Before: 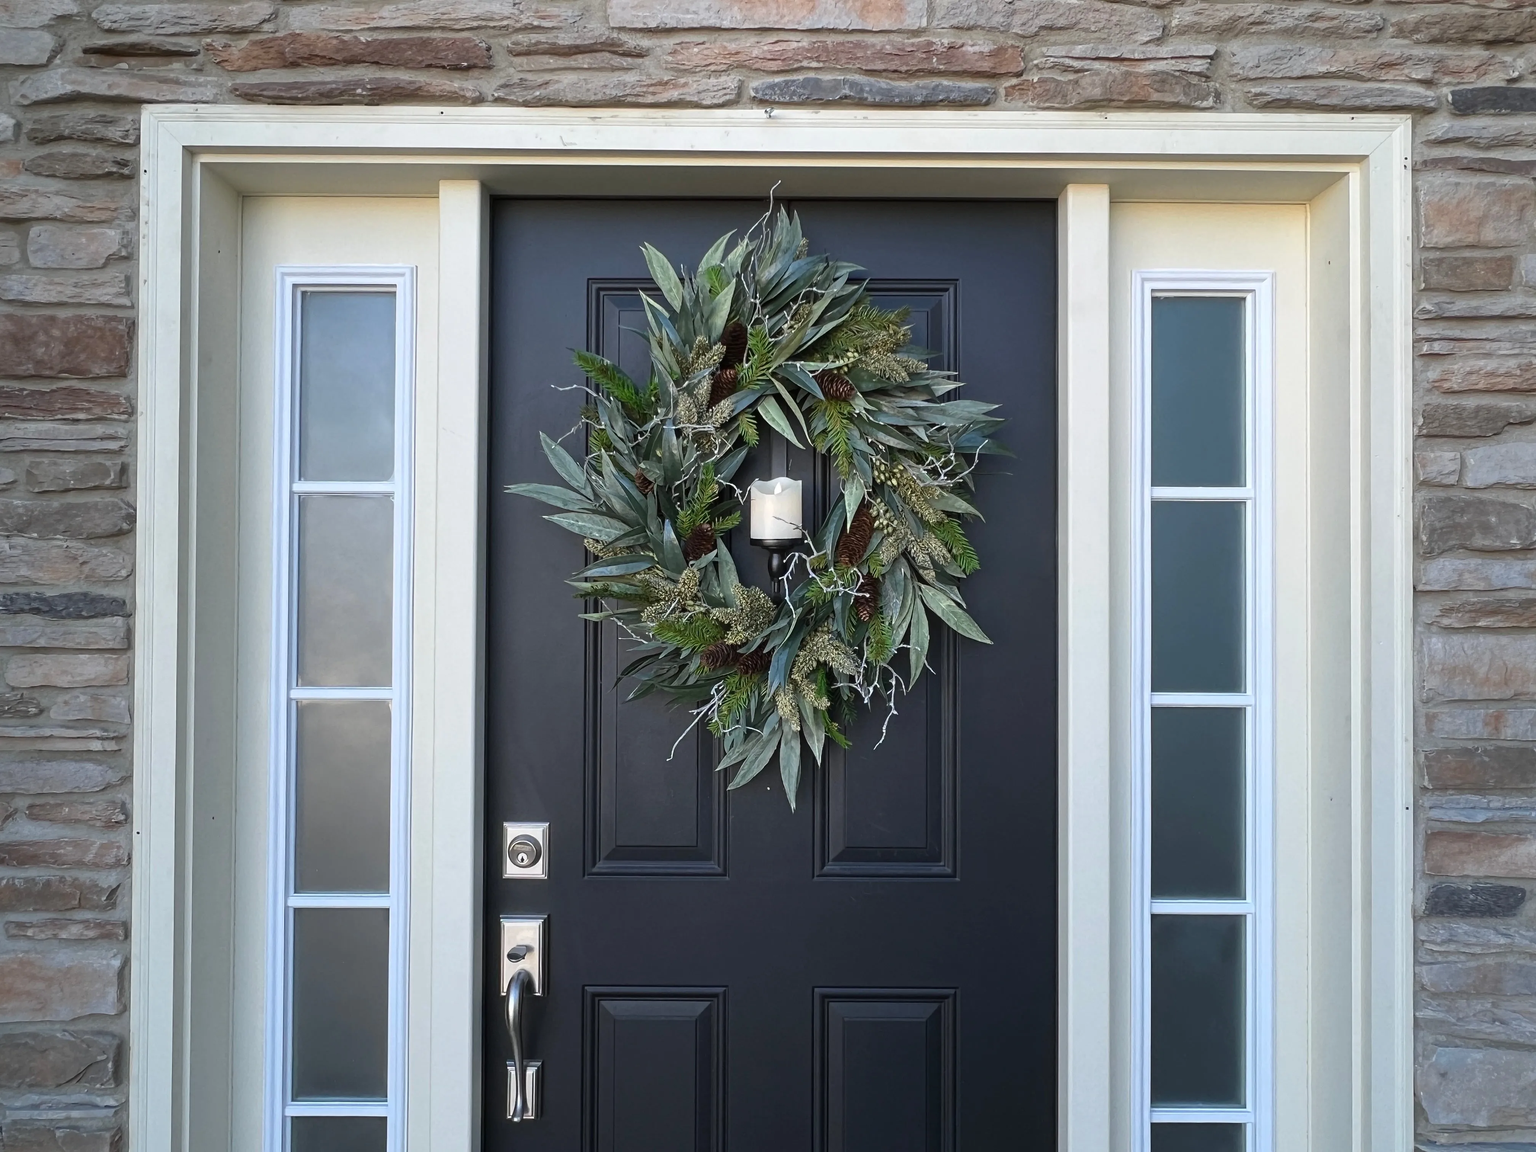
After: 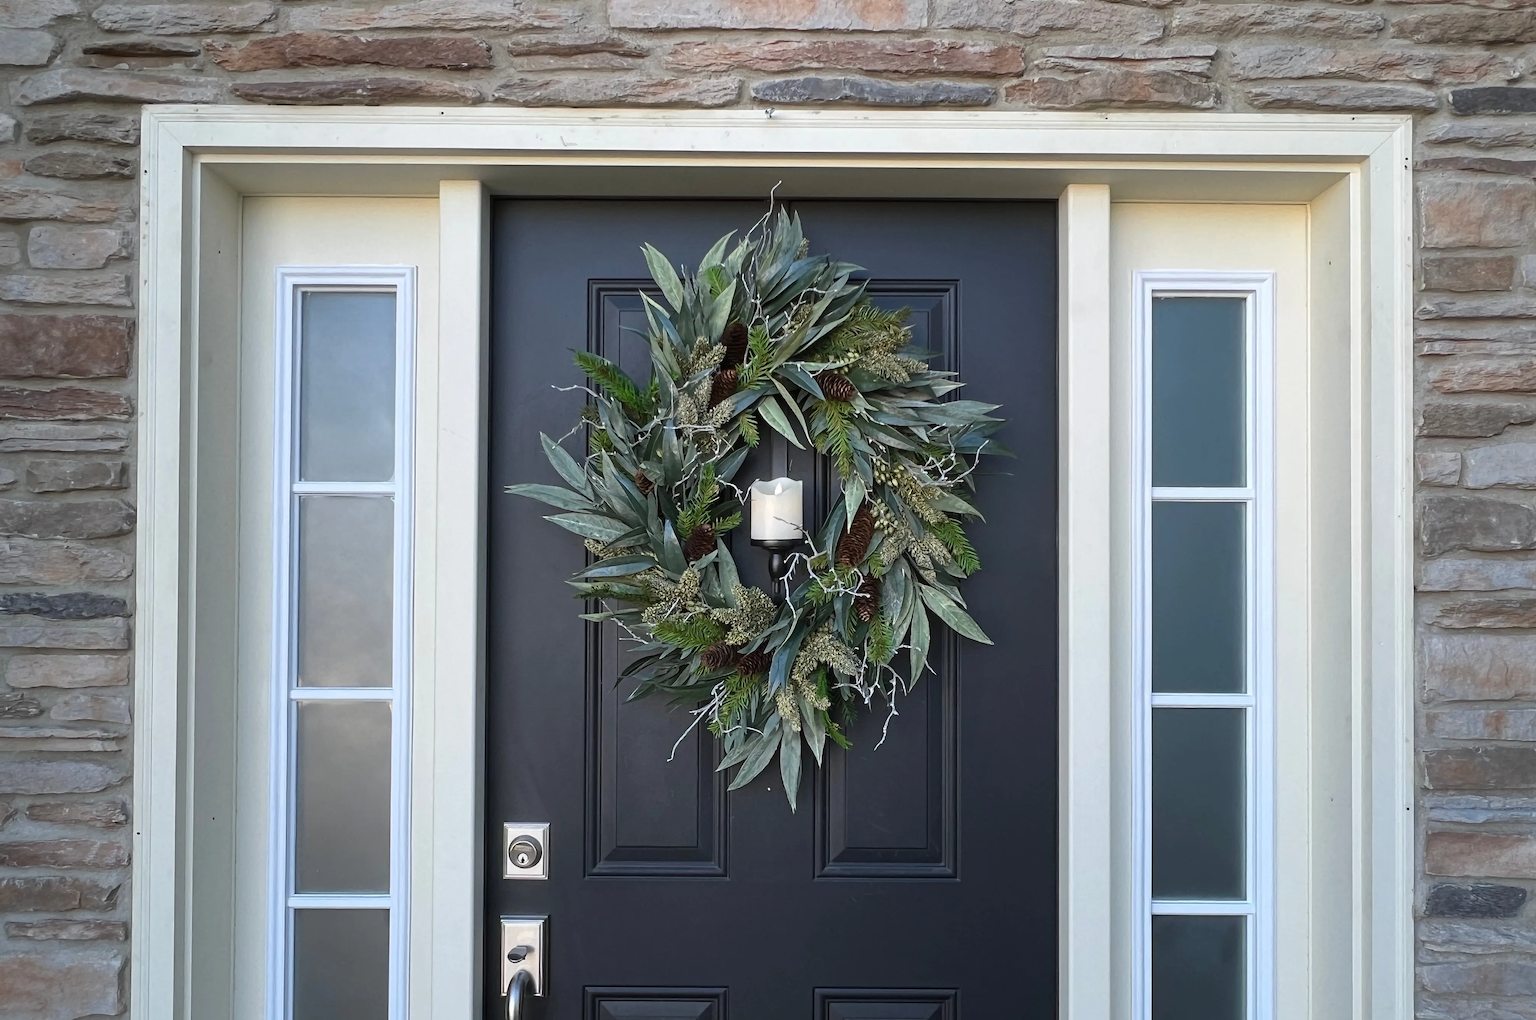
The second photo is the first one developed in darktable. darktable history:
crop and rotate: top 0%, bottom 11.417%
